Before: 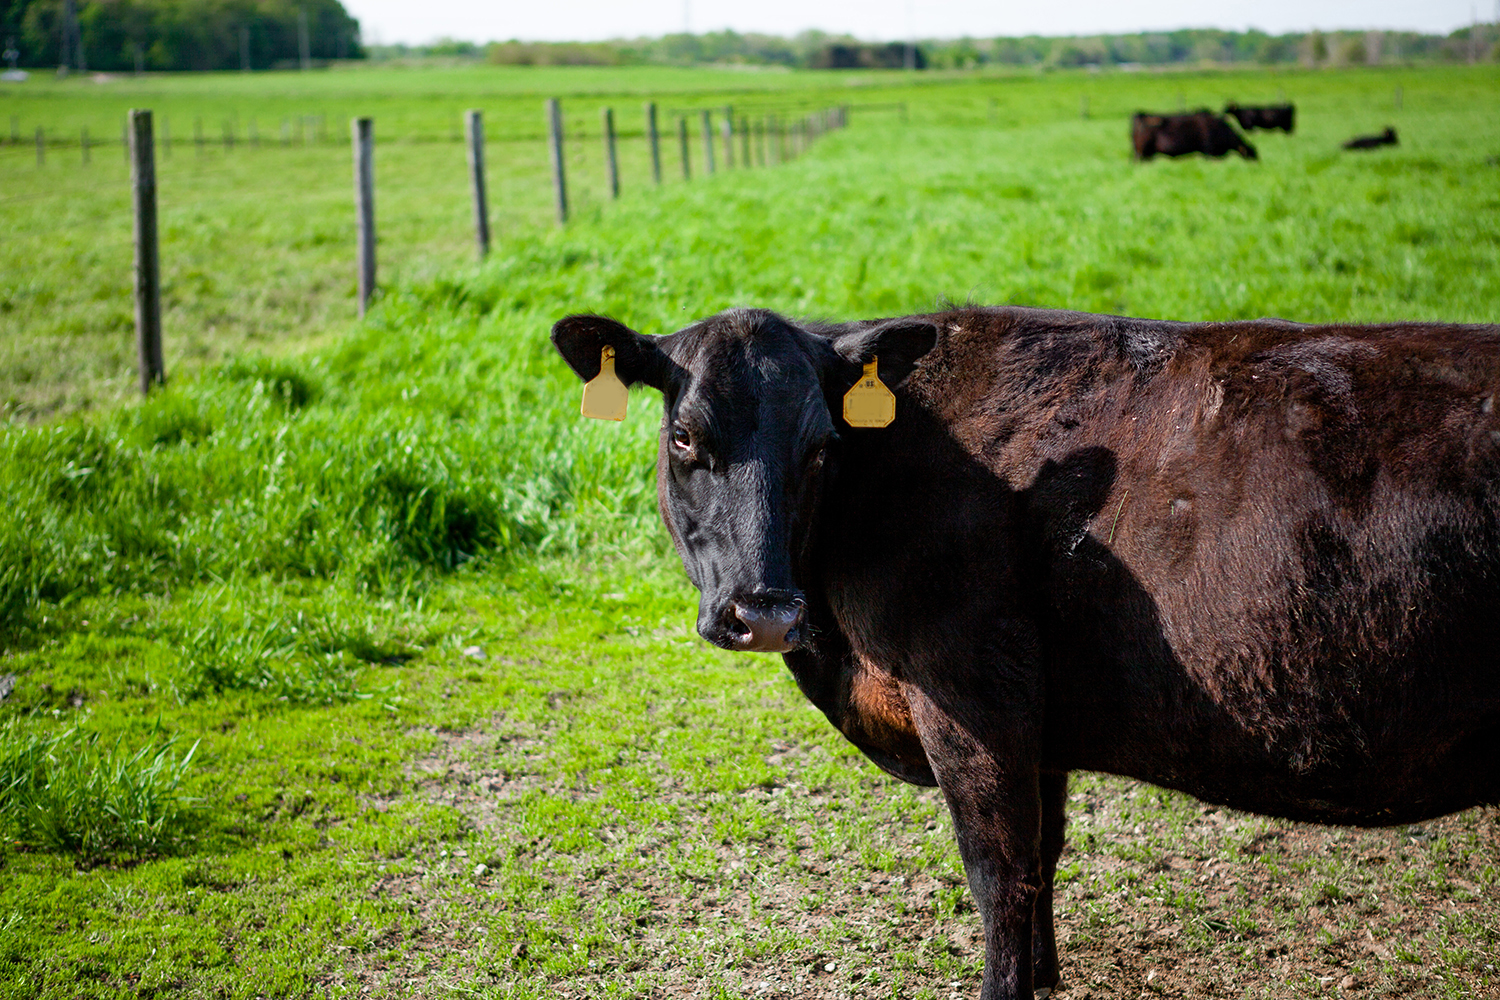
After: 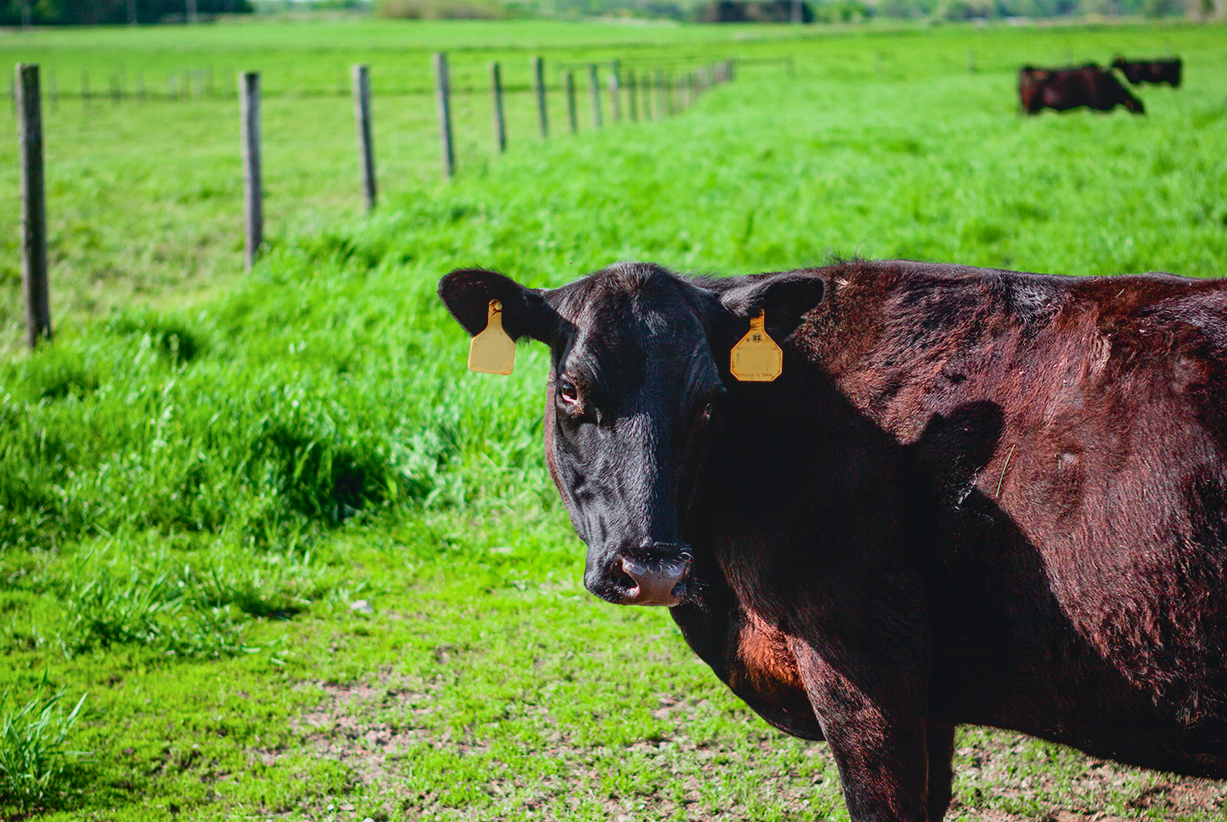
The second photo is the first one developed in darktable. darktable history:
local contrast: detail 110%
crop and rotate: left 7.587%, top 4.659%, right 10.613%, bottom 13.092%
tone curve: curves: ch0 [(0, 0.025) (0.15, 0.143) (0.452, 0.486) (0.751, 0.788) (1, 0.961)]; ch1 [(0, 0) (0.43, 0.408) (0.476, 0.469) (0.497, 0.494) (0.546, 0.571) (0.566, 0.607) (0.62, 0.657) (1, 1)]; ch2 [(0, 0) (0.386, 0.397) (0.505, 0.498) (0.547, 0.546) (0.579, 0.58) (1, 1)], color space Lab, independent channels
